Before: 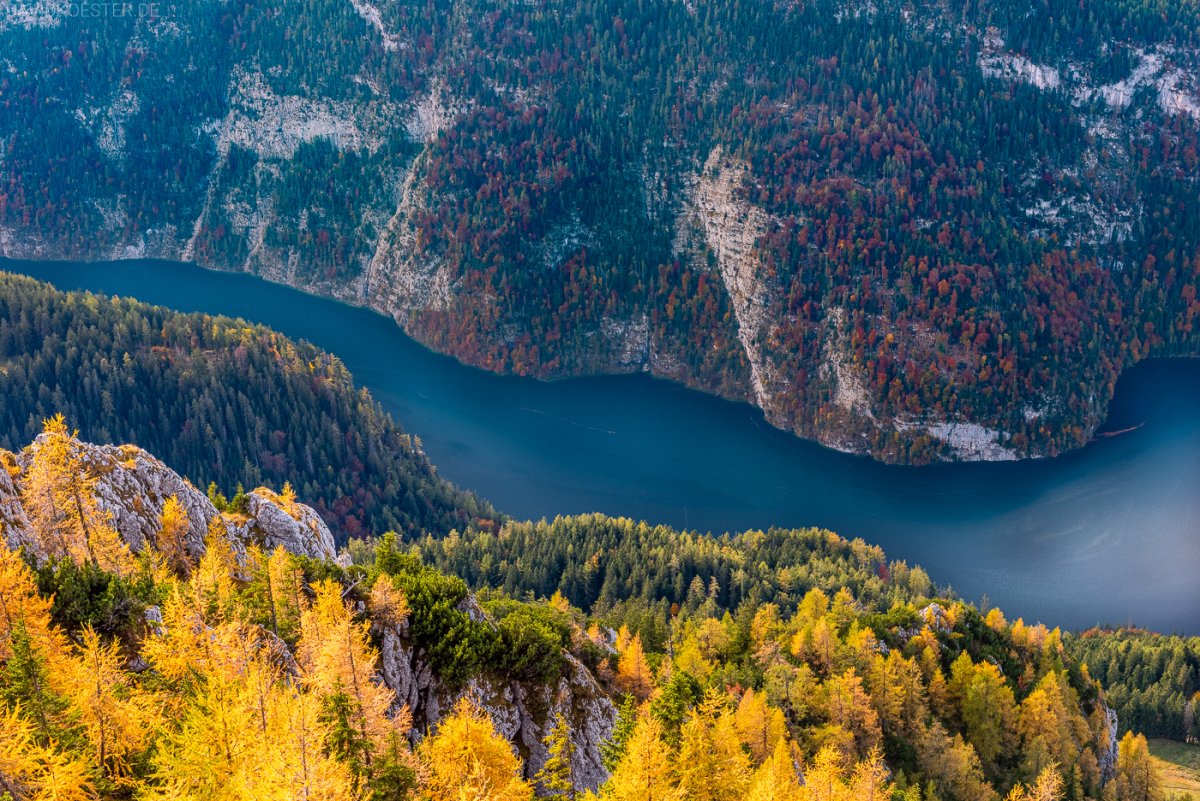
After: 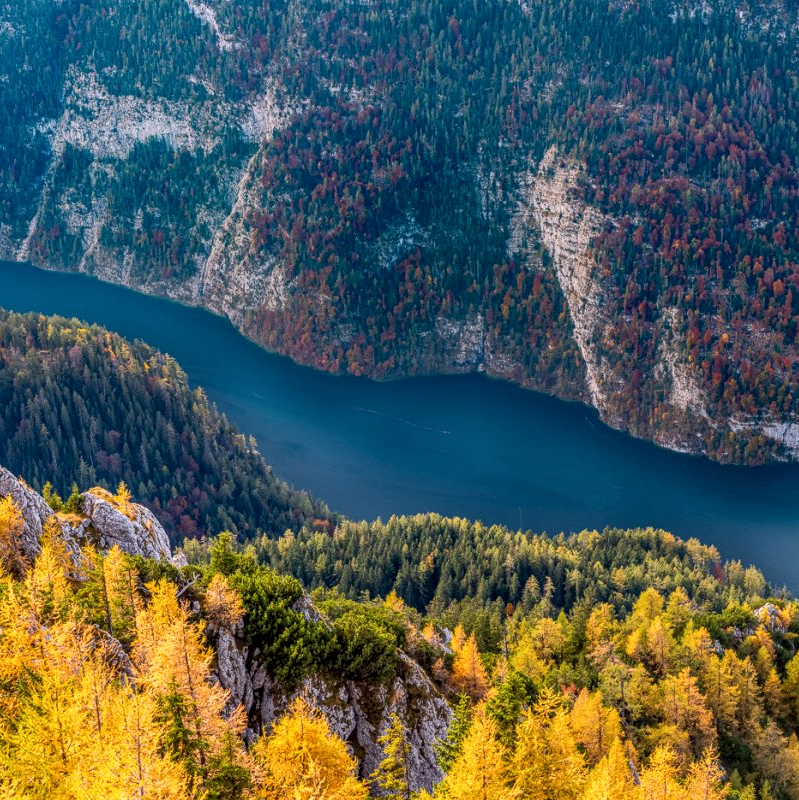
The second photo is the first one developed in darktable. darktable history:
local contrast: on, module defaults
crop and rotate: left 13.819%, right 19.528%
